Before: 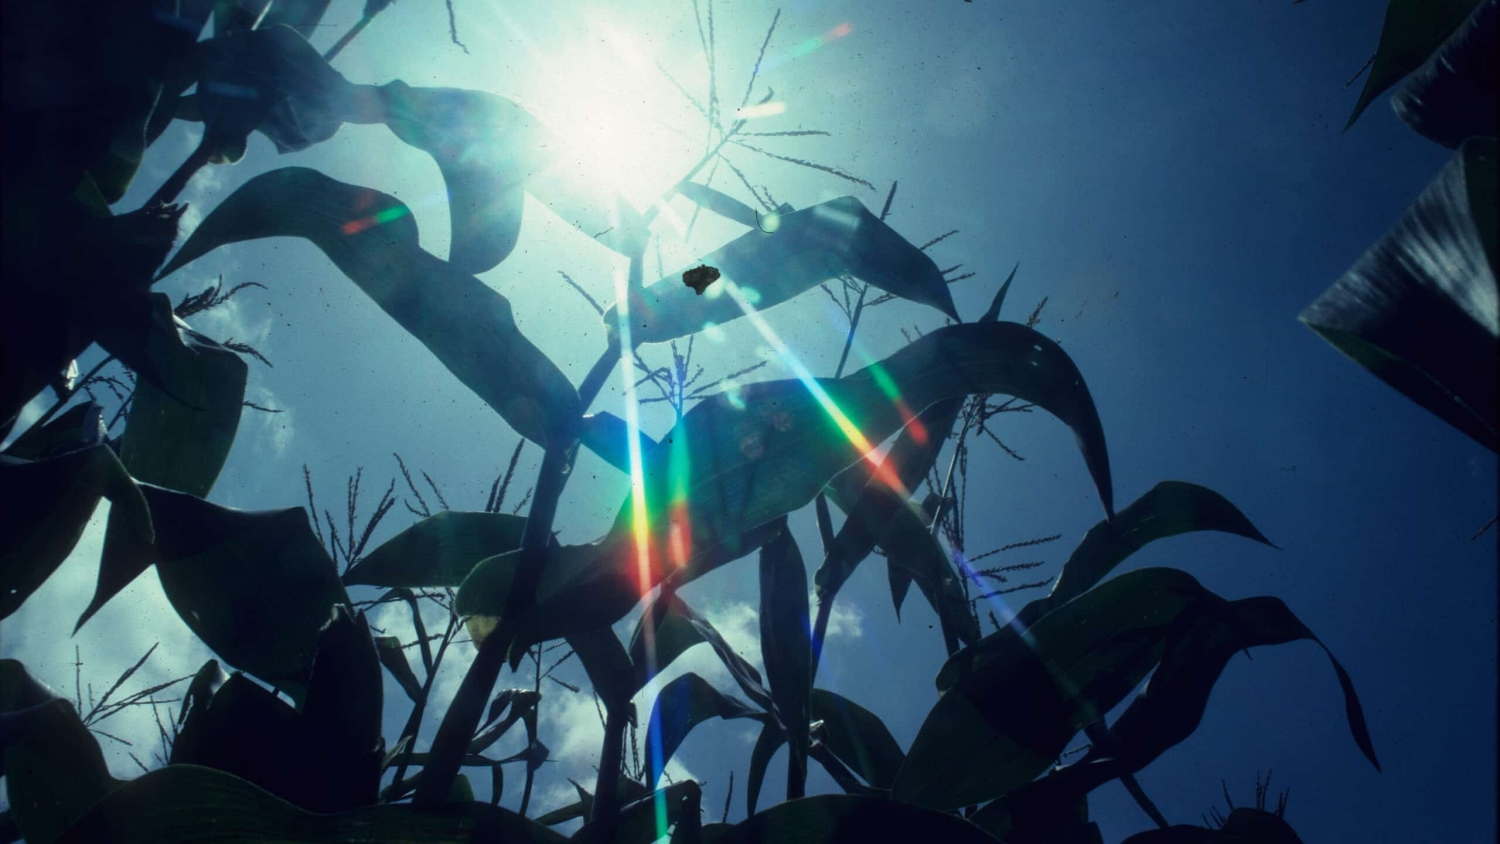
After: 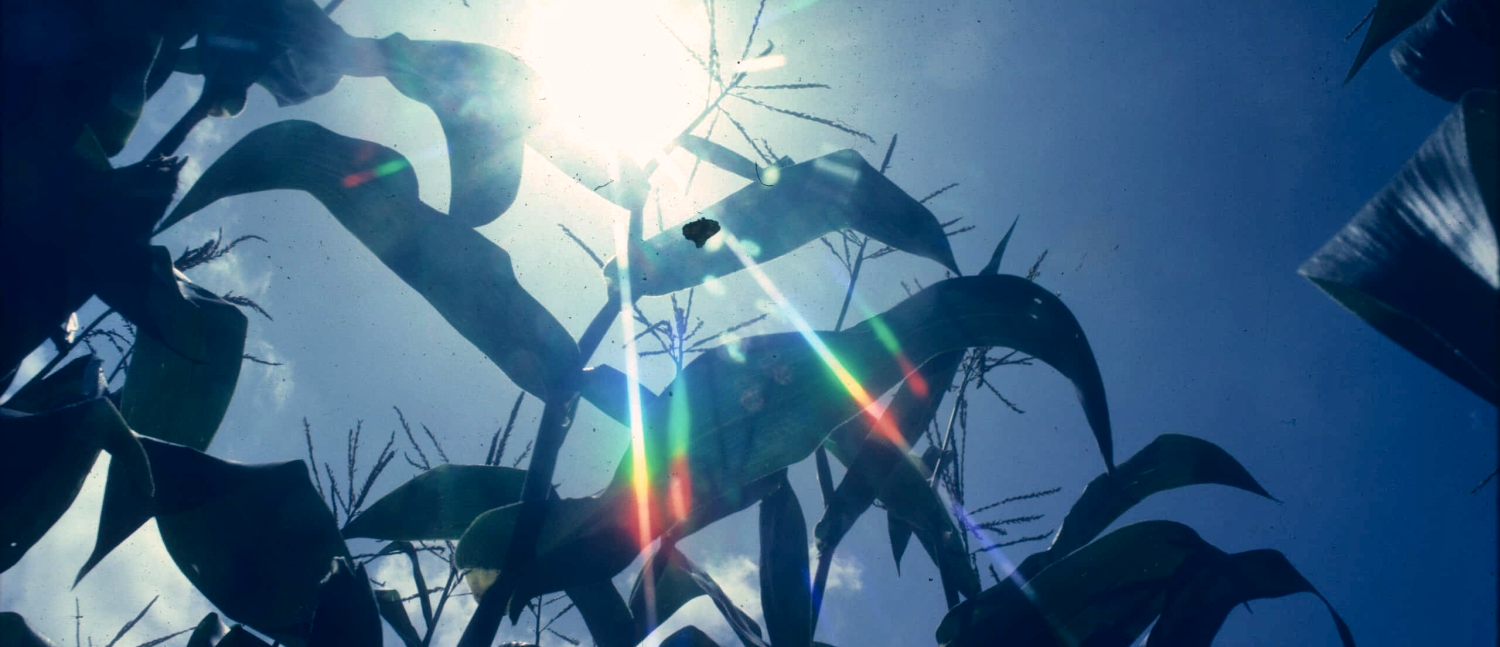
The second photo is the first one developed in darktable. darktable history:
velvia: strength 15%
contrast equalizer: octaves 7, y [[0.6 ×6], [0.55 ×6], [0 ×6], [0 ×6], [0 ×6]], mix -0.3
exposure: exposure 0.3 EV, compensate highlight preservation false
color correction: highlights a* 14.46, highlights b* 5.85, shadows a* -5.53, shadows b* -15.24, saturation 0.85
white balance: emerald 1
crop: top 5.667%, bottom 17.637%
shadows and highlights: shadows 40, highlights -54, highlights color adjustment 46%, low approximation 0.01, soften with gaussian
